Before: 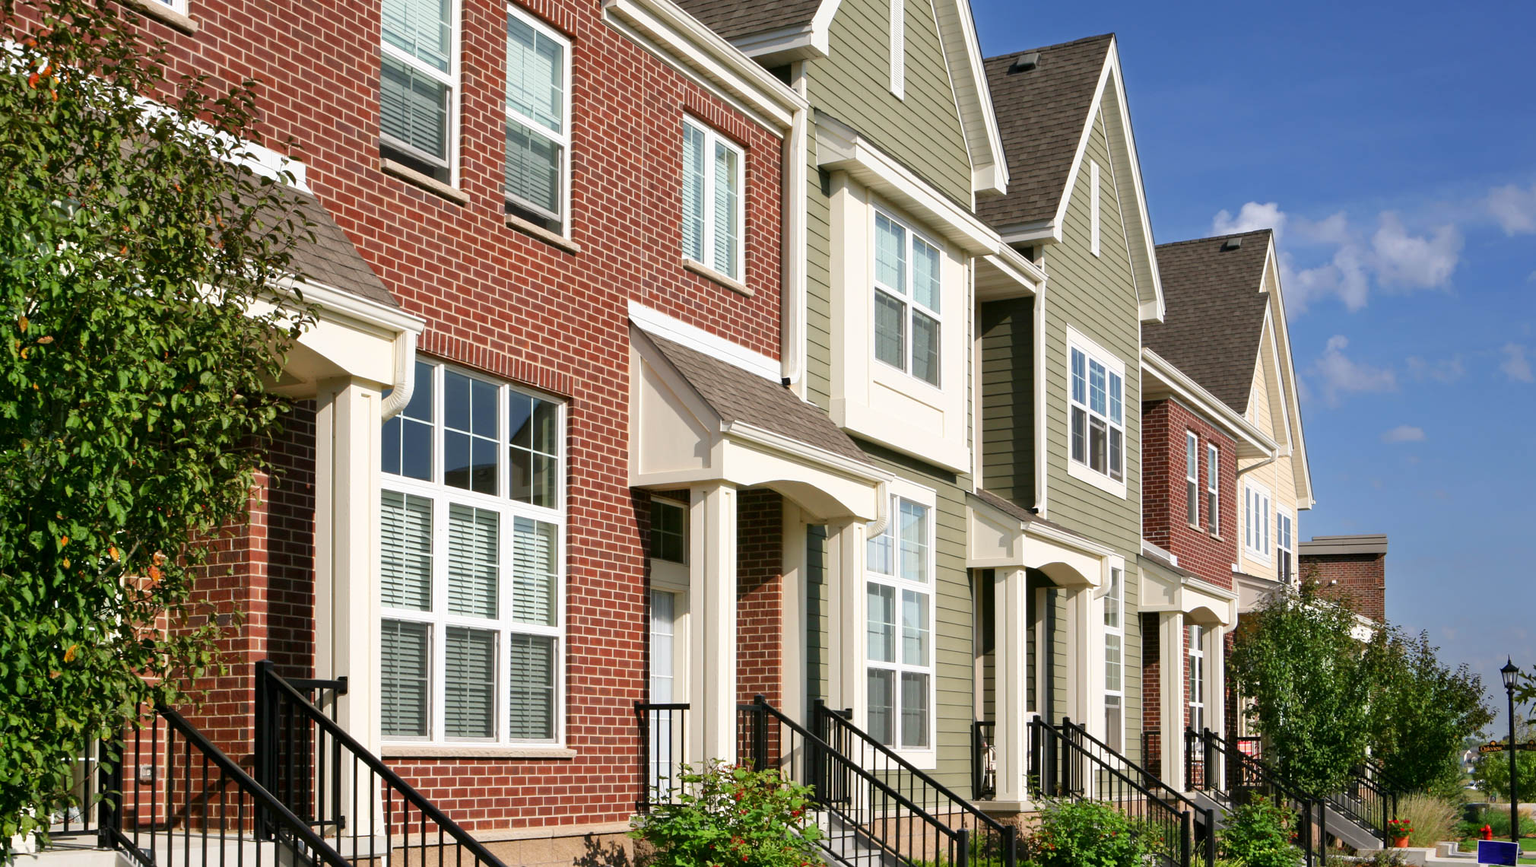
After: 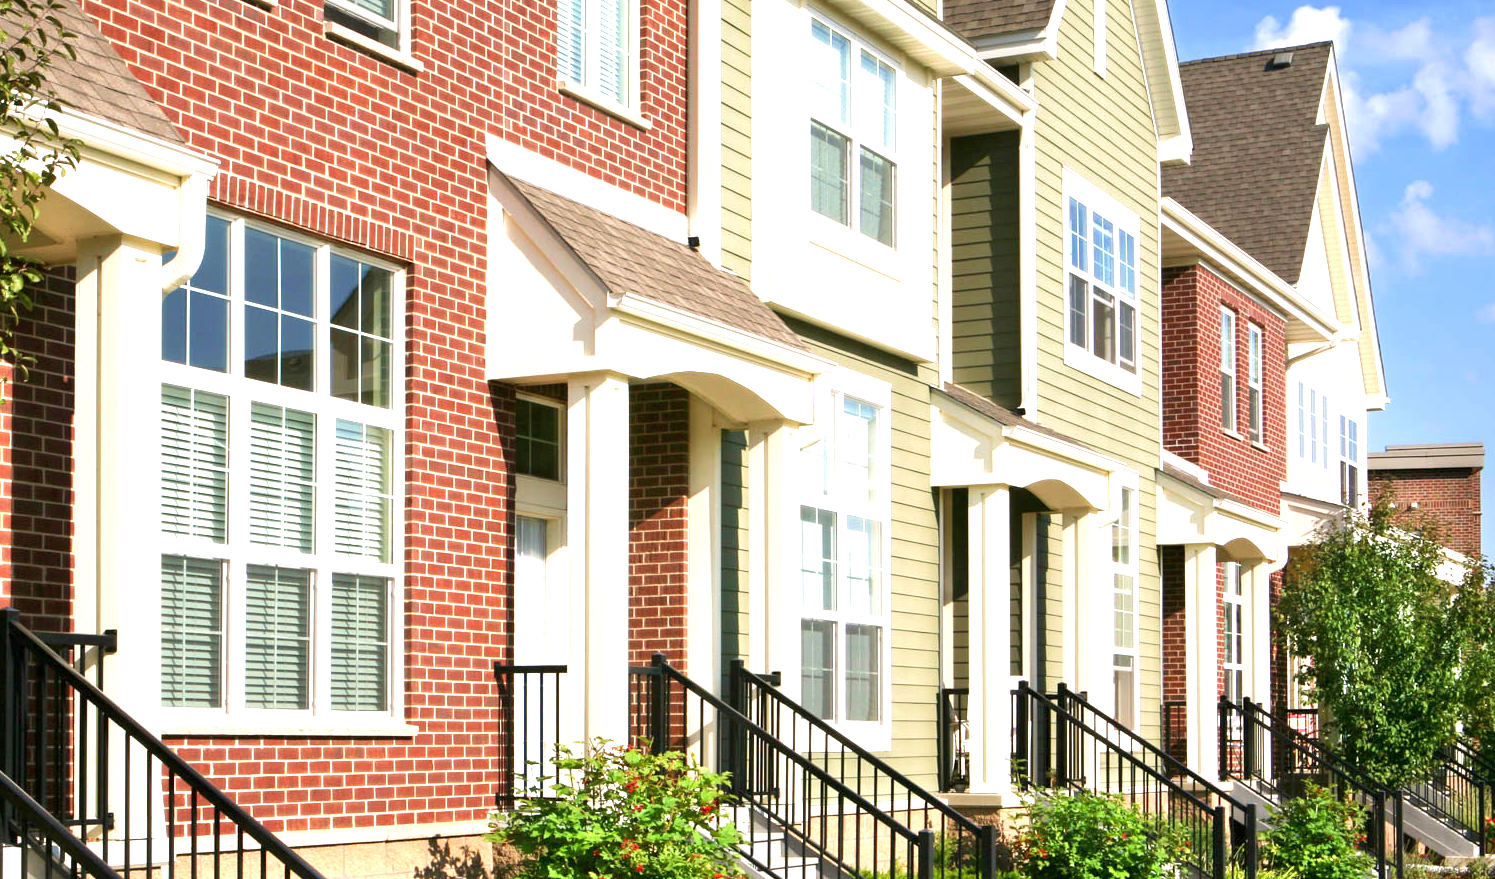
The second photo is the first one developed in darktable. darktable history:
crop: left 16.871%, top 22.857%, right 9.116%
exposure: black level correction 0, exposure 1.1 EV, compensate exposure bias true, compensate highlight preservation false
velvia: on, module defaults
